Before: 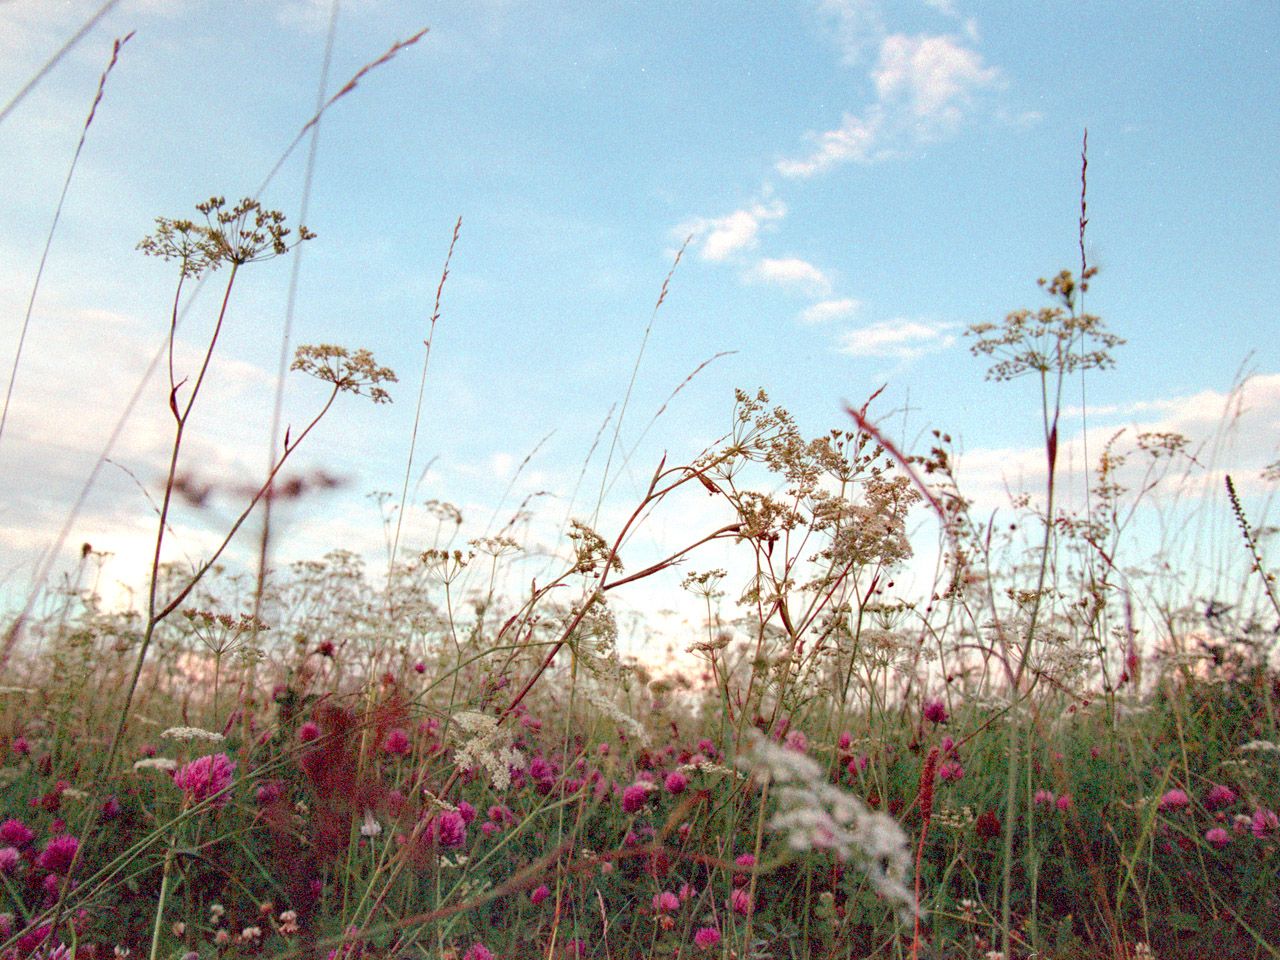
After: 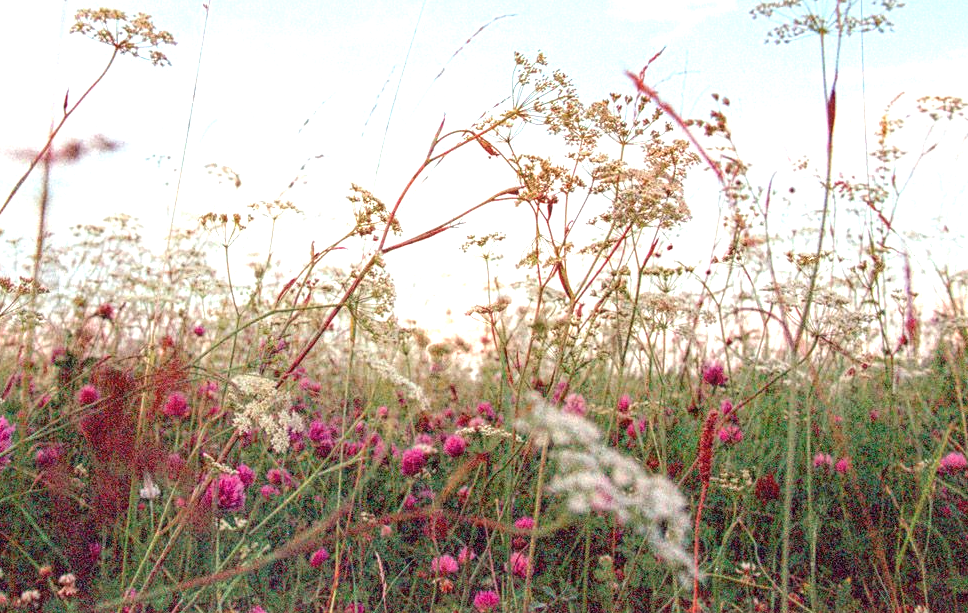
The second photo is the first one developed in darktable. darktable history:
contrast equalizer: y [[0.439, 0.44, 0.442, 0.457, 0.493, 0.498], [0.5 ×6], [0.5 ×6], [0 ×6], [0 ×6]]
crop and rotate: left 17.299%, top 35.115%, right 7.015%, bottom 1.024%
exposure: black level correction 0, exposure 0.7 EV, compensate exposure bias true, compensate highlight preservation false
local contrast: detail 130%
